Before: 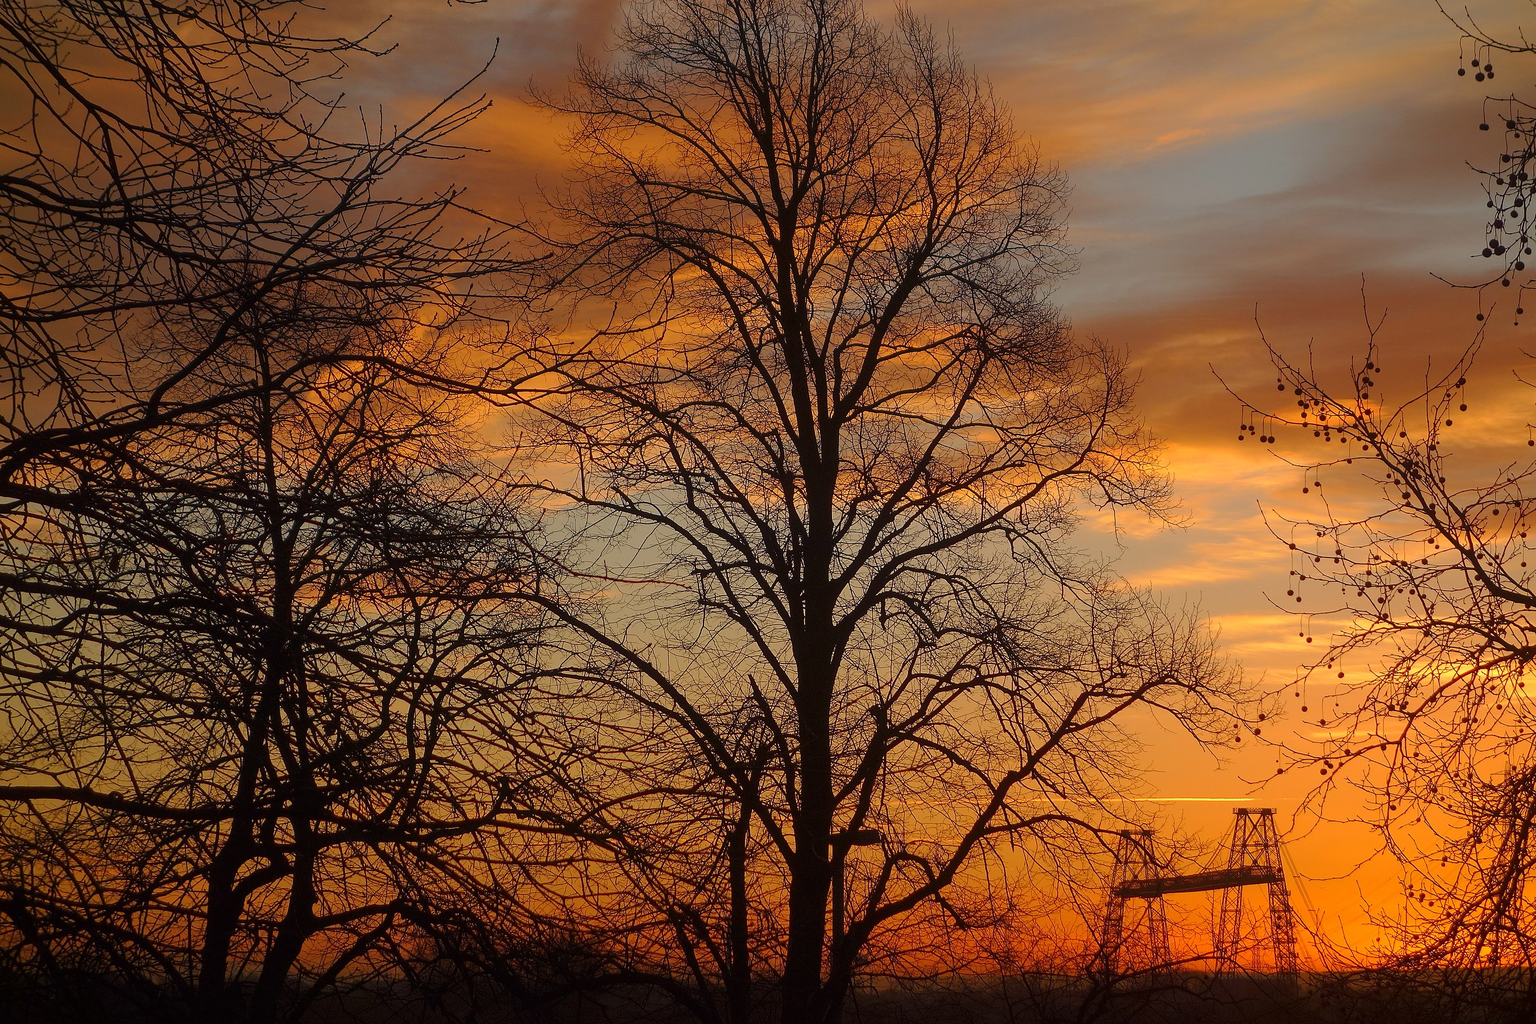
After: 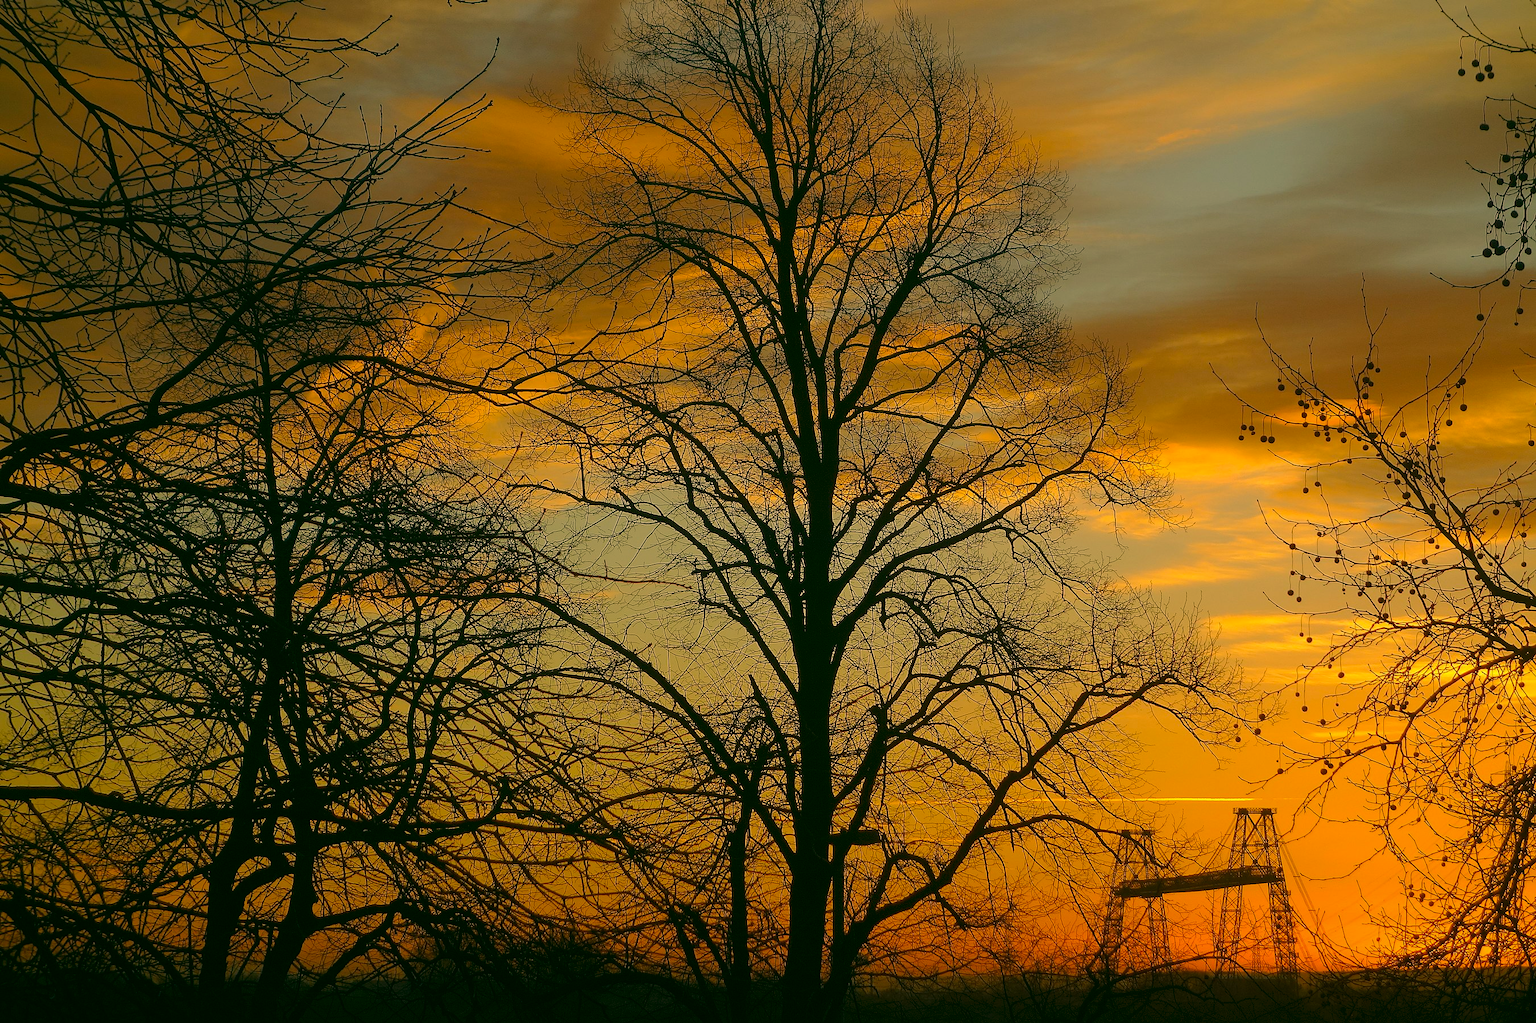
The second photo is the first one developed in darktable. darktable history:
color correction: highlights a* 4.84, highlights b* 23.65, shadows a* -16.12, shadows b* 3.77
